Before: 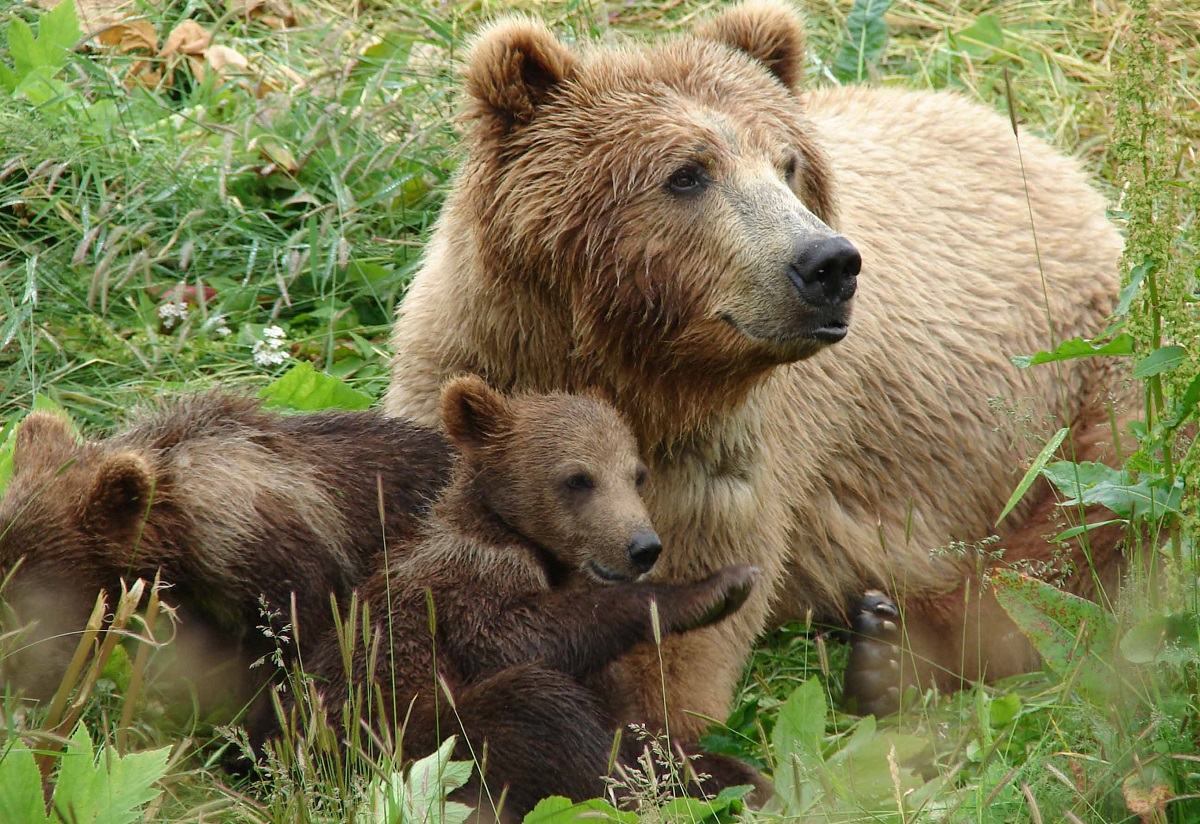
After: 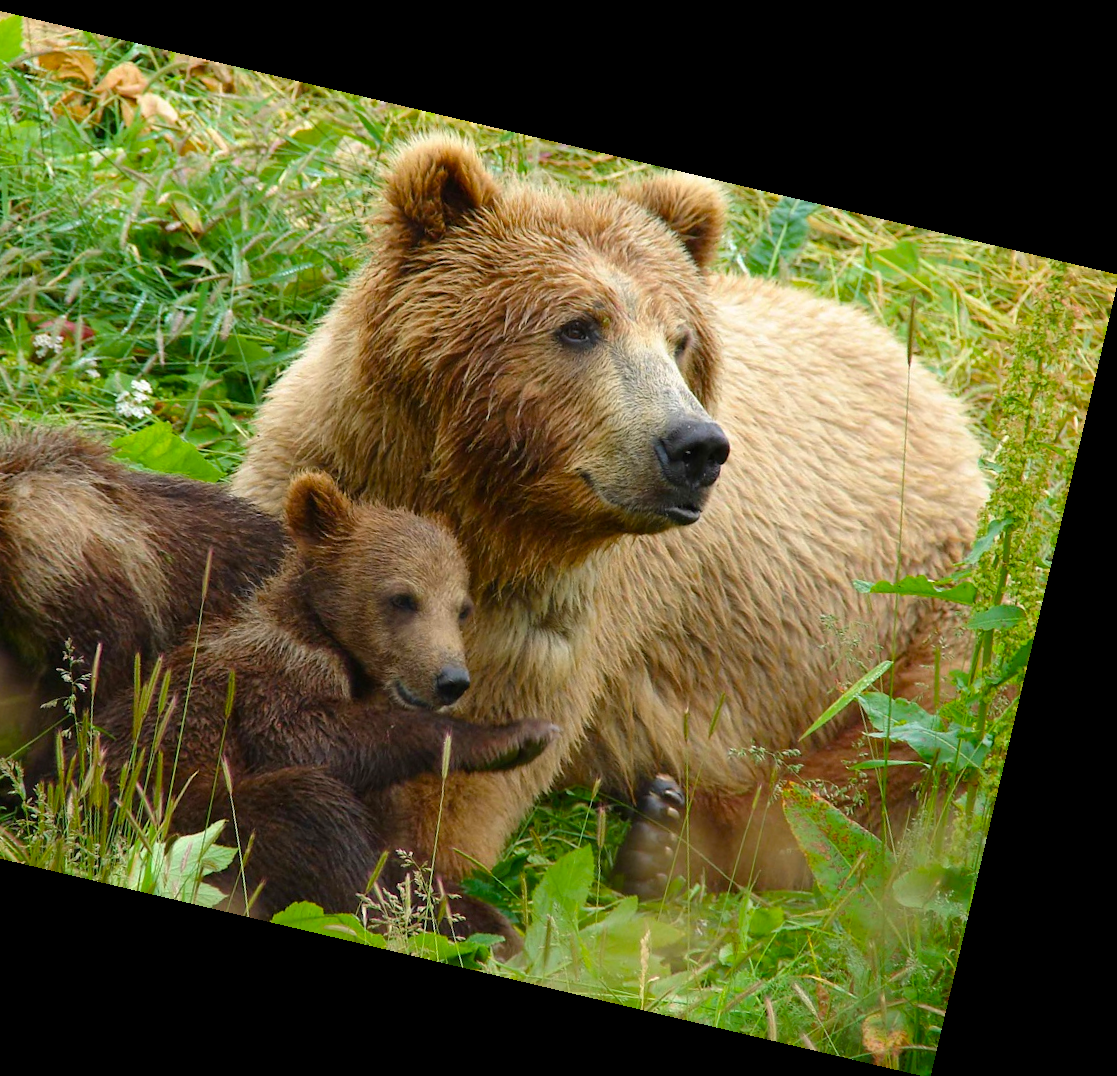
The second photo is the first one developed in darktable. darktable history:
rotate and perspective: rotation 13.27°, automatic cropping off
crop: left 17.582%, bottom 0.031%
color balance rgb: perceptual saturation grading › global saturation 30%, global vibrance 20%
